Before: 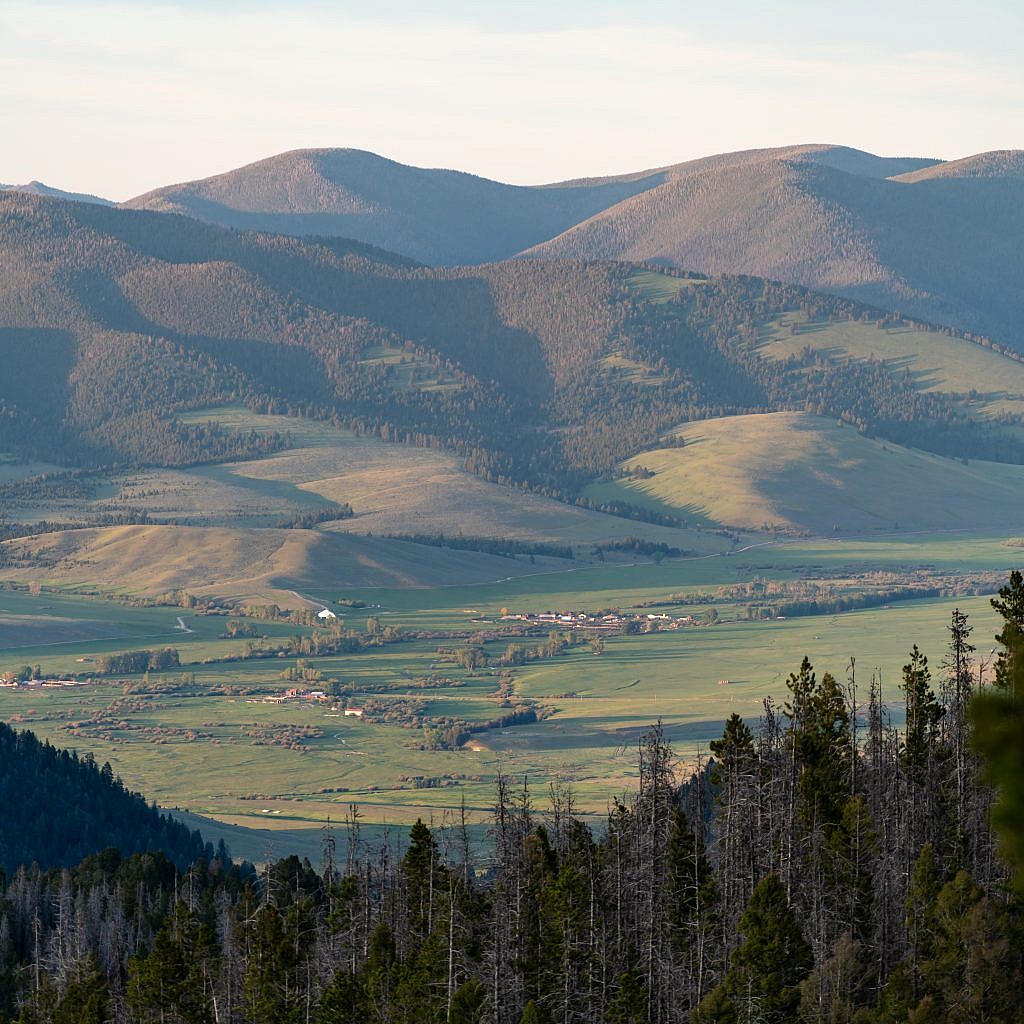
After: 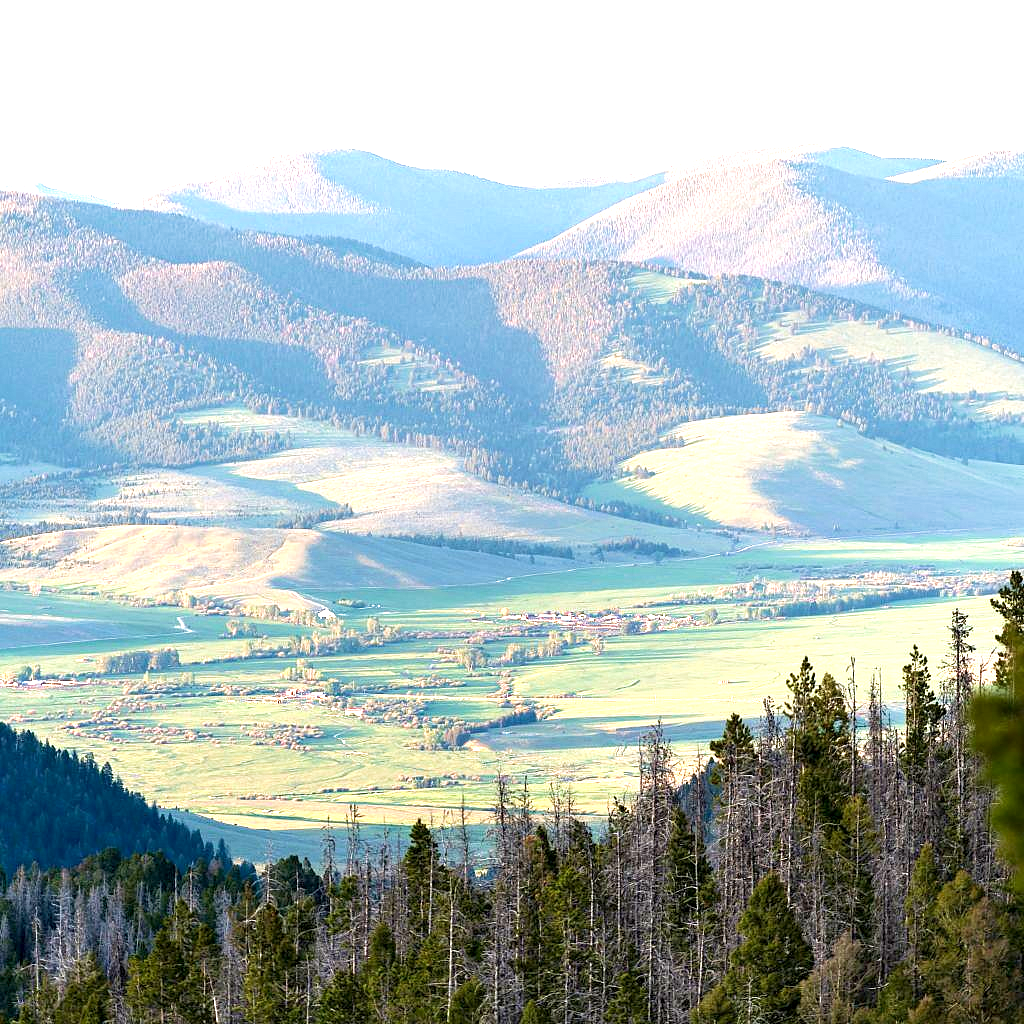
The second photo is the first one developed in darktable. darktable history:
exposure: black level correction 0.001, exposure 1.844 EV, compensate exposure bias true, compensate highlight preservation false
velvia: on, module defaults
